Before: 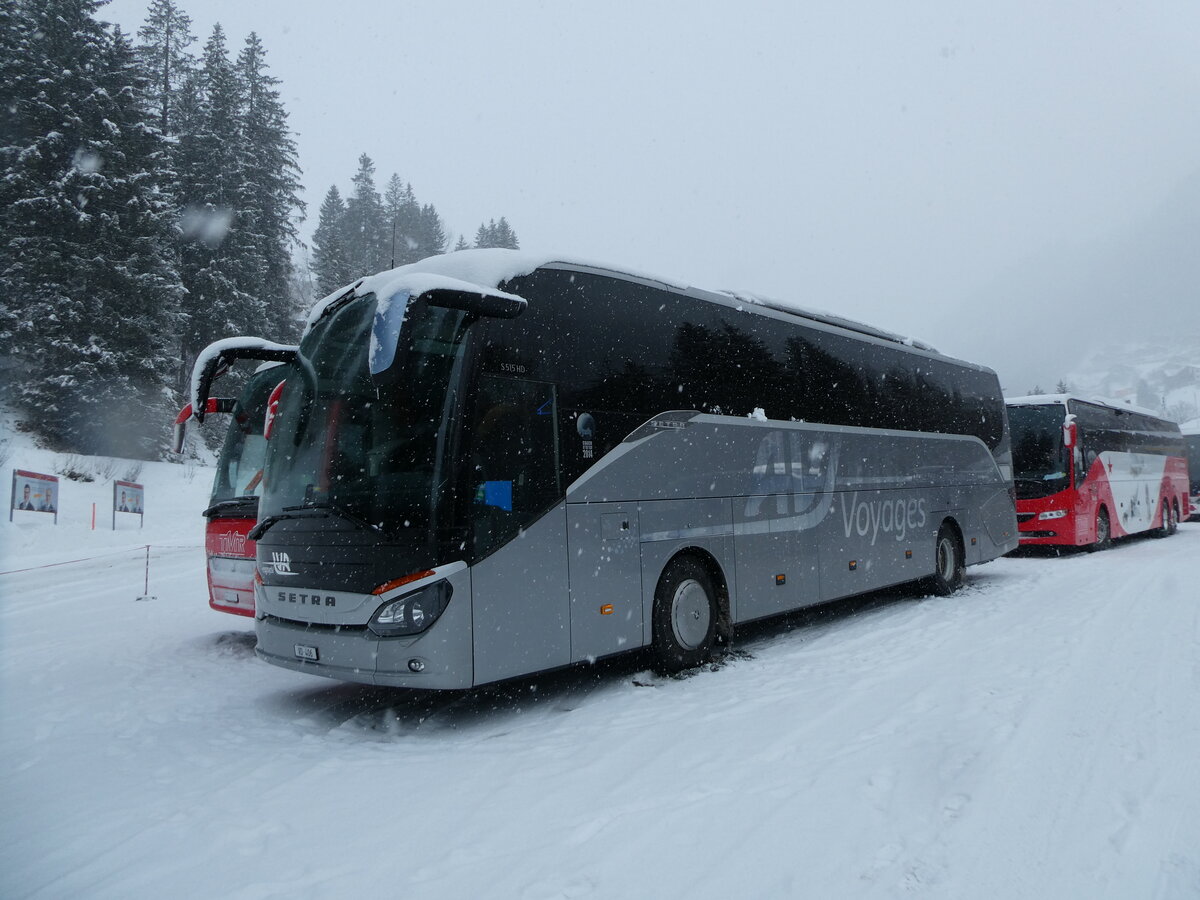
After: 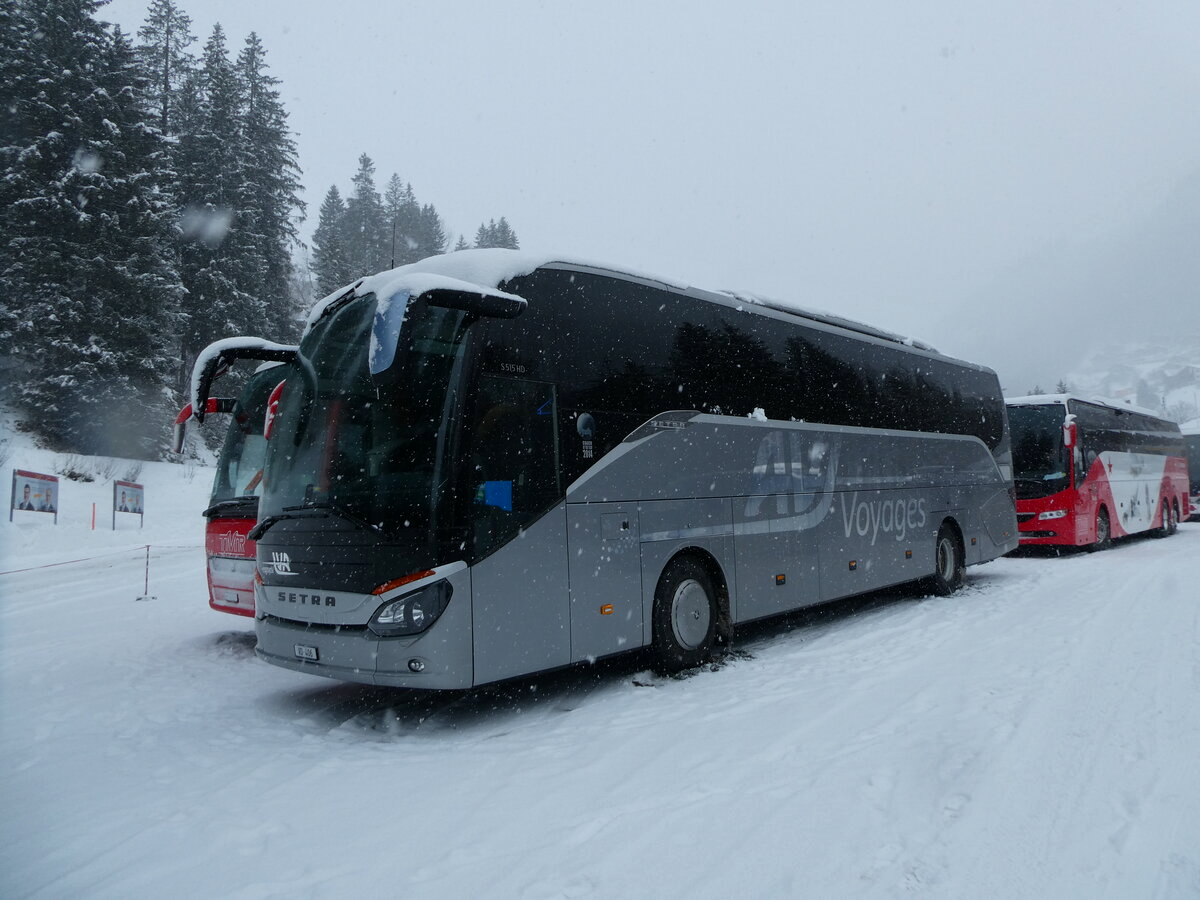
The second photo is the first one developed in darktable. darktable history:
contrast brightness saturation: contrast 0.03, brightness -0.04
tone equalizer: on, module defaults
